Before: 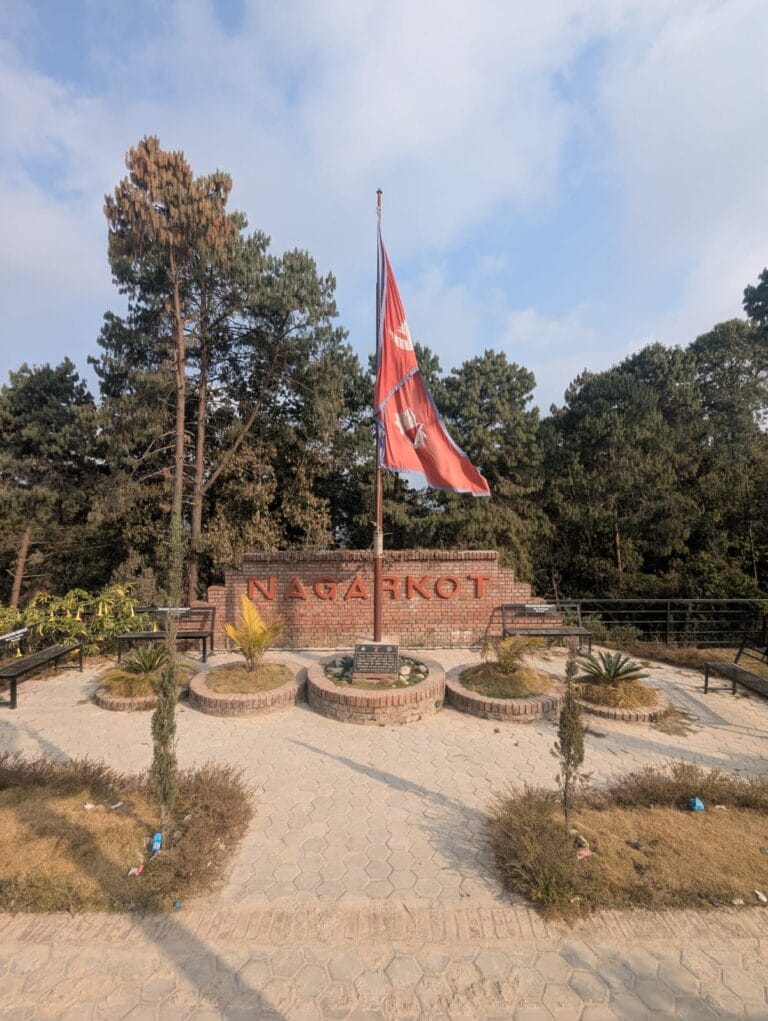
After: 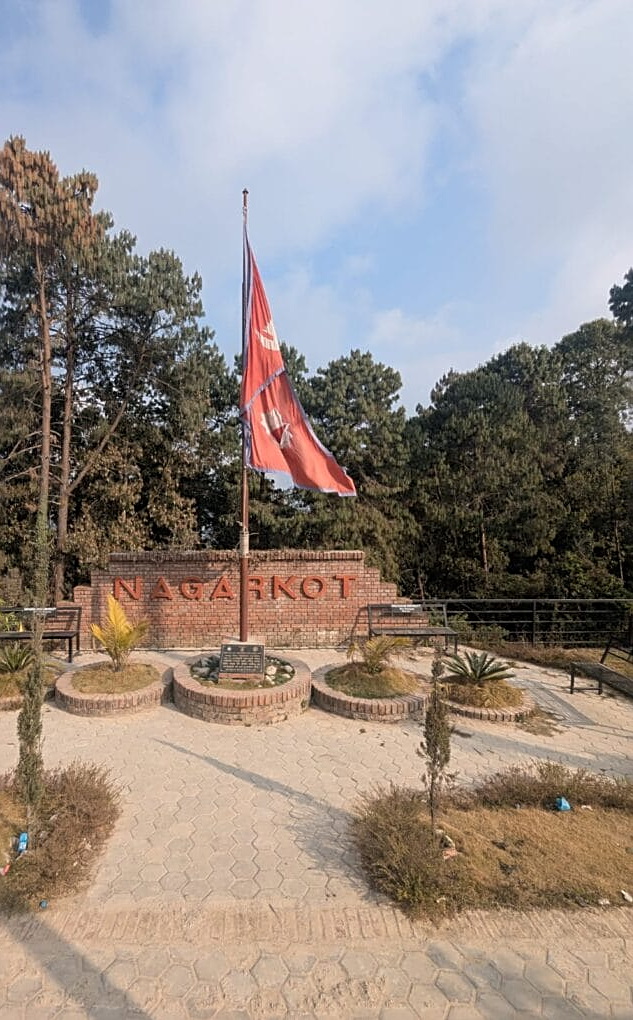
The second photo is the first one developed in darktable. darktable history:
sharpen: on, module defaults
crop: left 17.458%, bottom 0.041%
